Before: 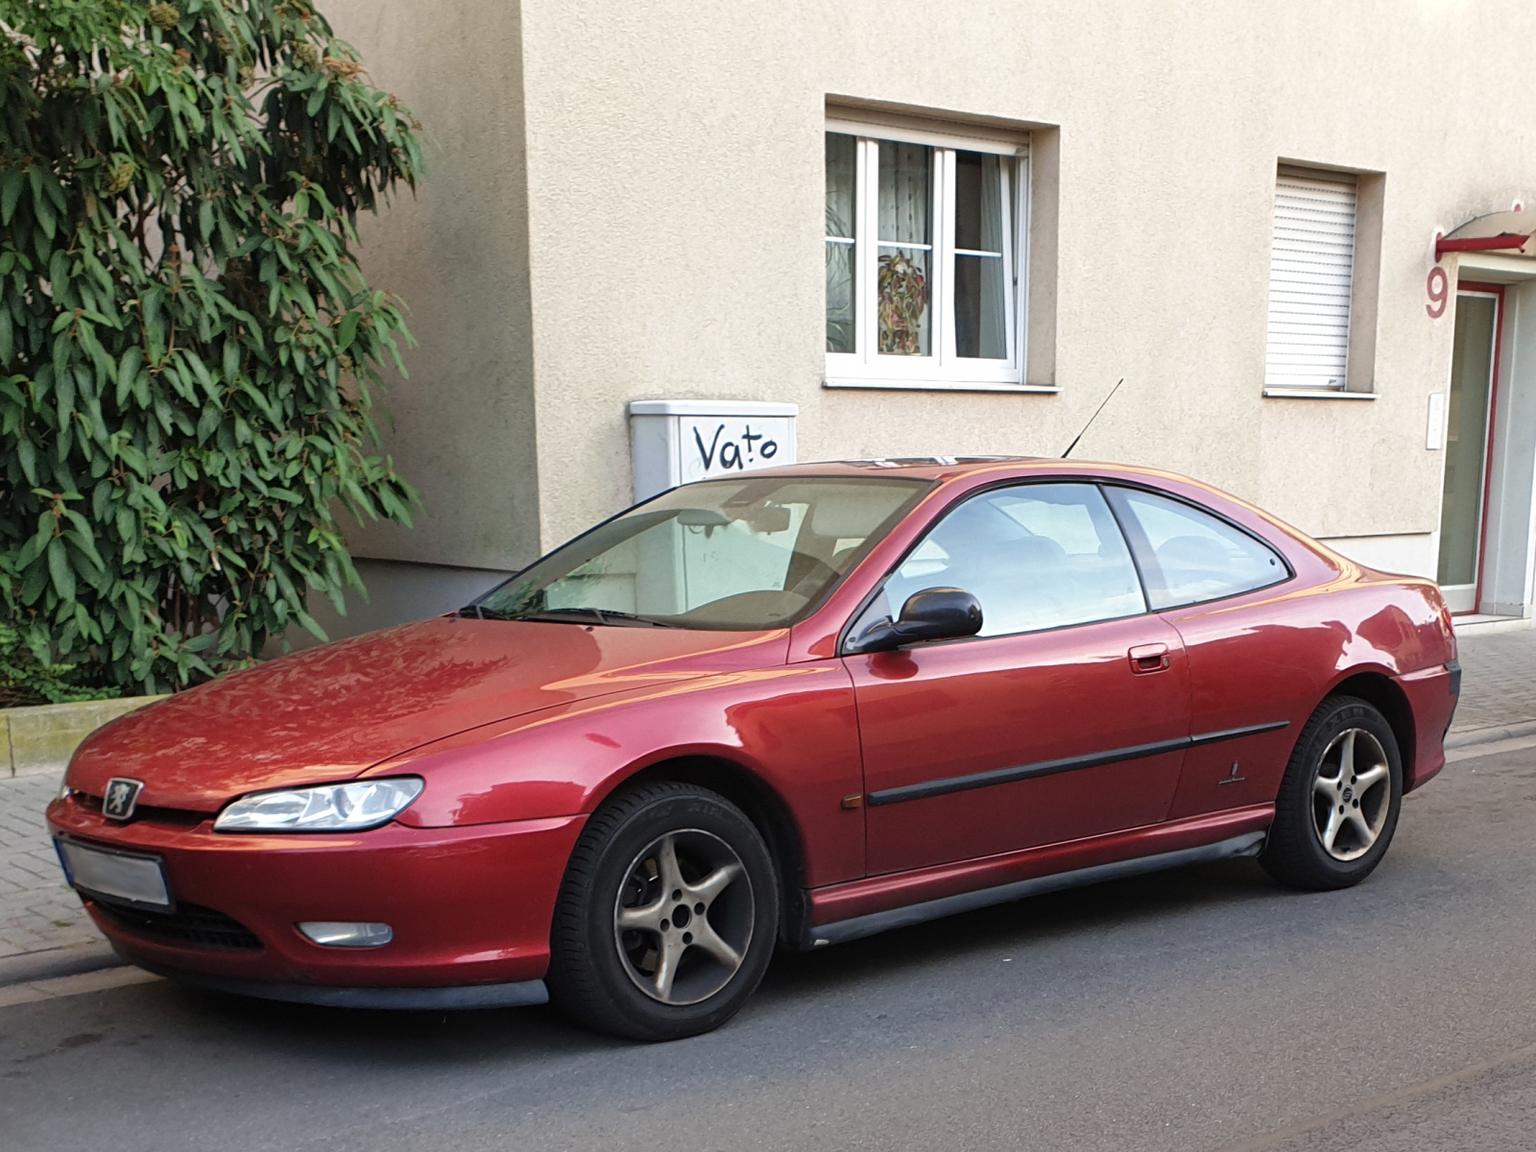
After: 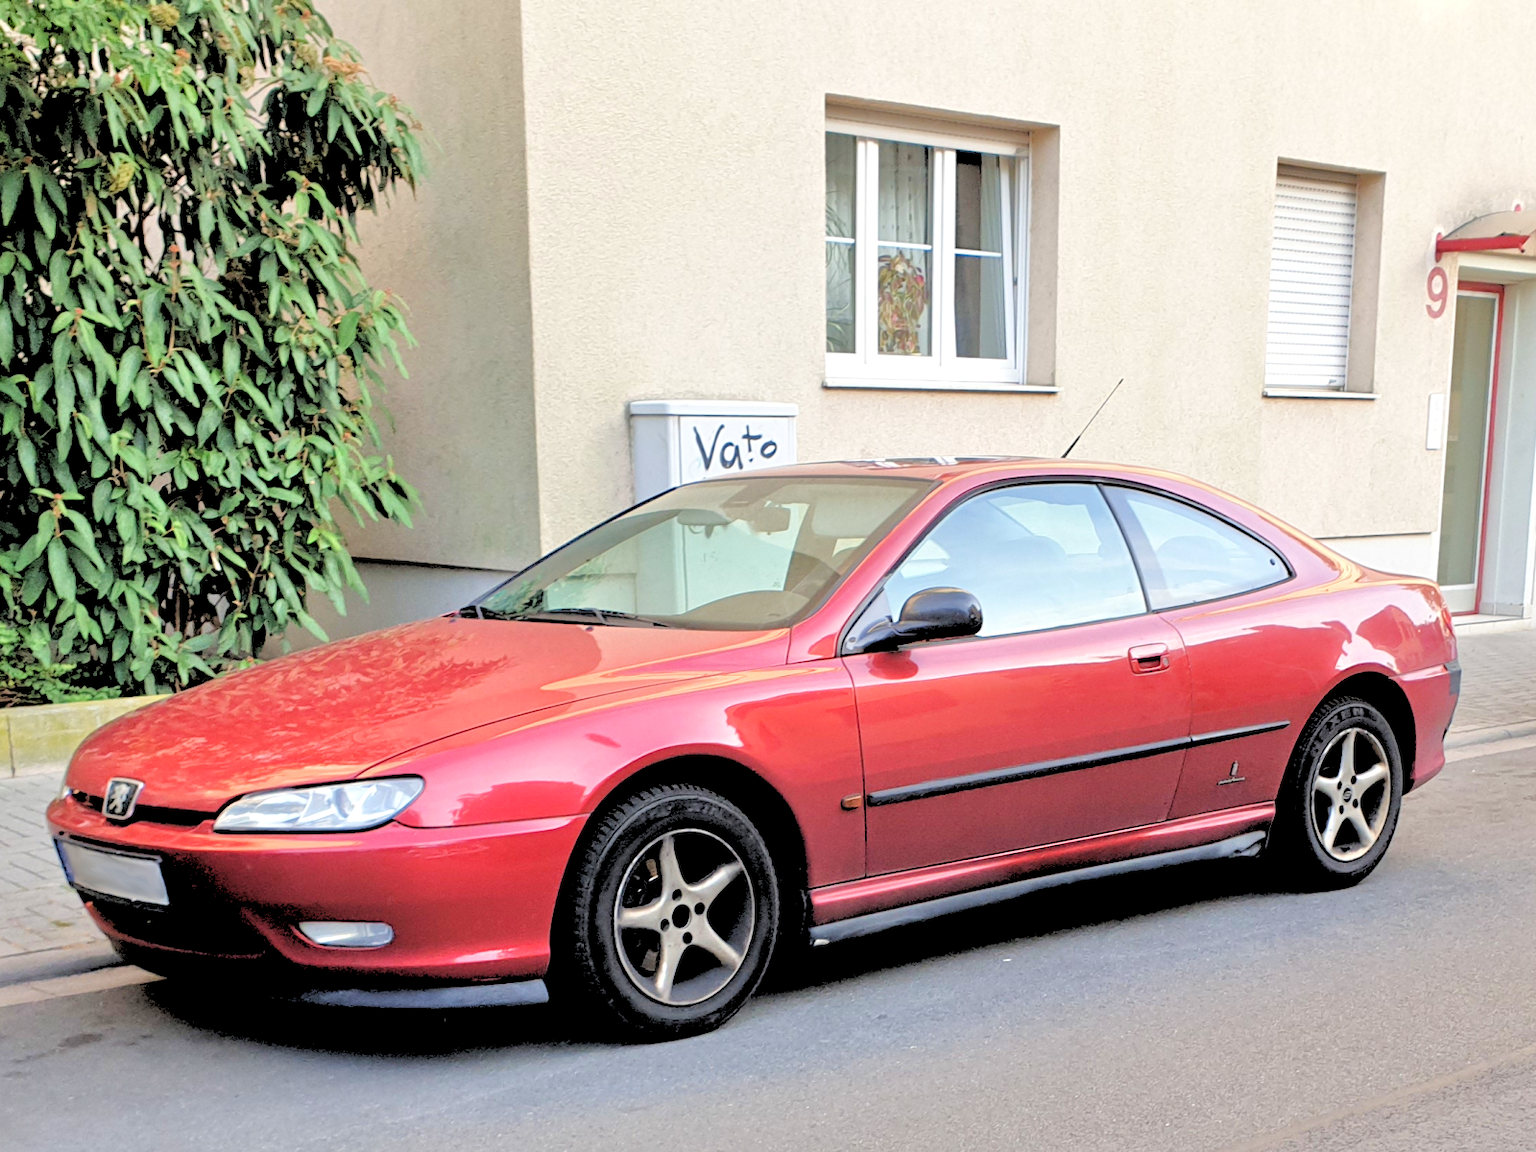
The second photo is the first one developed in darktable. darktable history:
rgb levels: levels [[0.027, 0.429, 0.996], [0, 0.5, 1], [0, 0.5, 1]]
tone equalizer: -7 EV 0.15 EV, -6 EV 0.6 EV, -5 EV 1.15 EV, -4 EV 1.33 EV, -3 EV 1.15 EV, -2 EV 0.6 EV, -1 EV 0.15 EV, mask exposure compensation -0.5 EV
